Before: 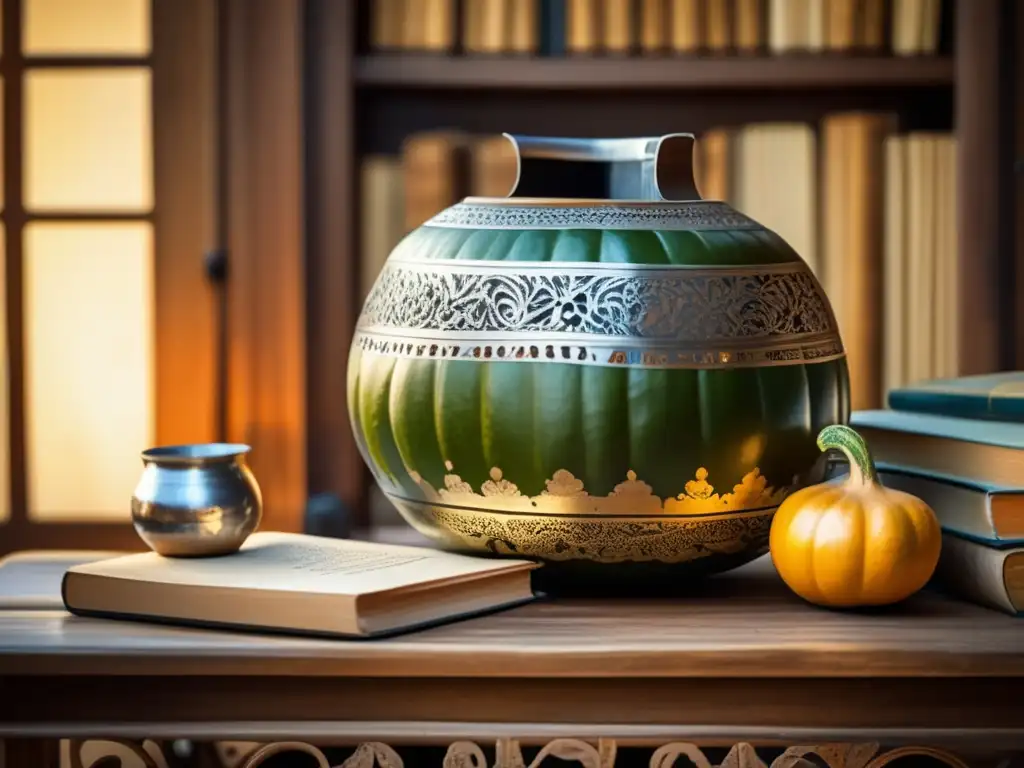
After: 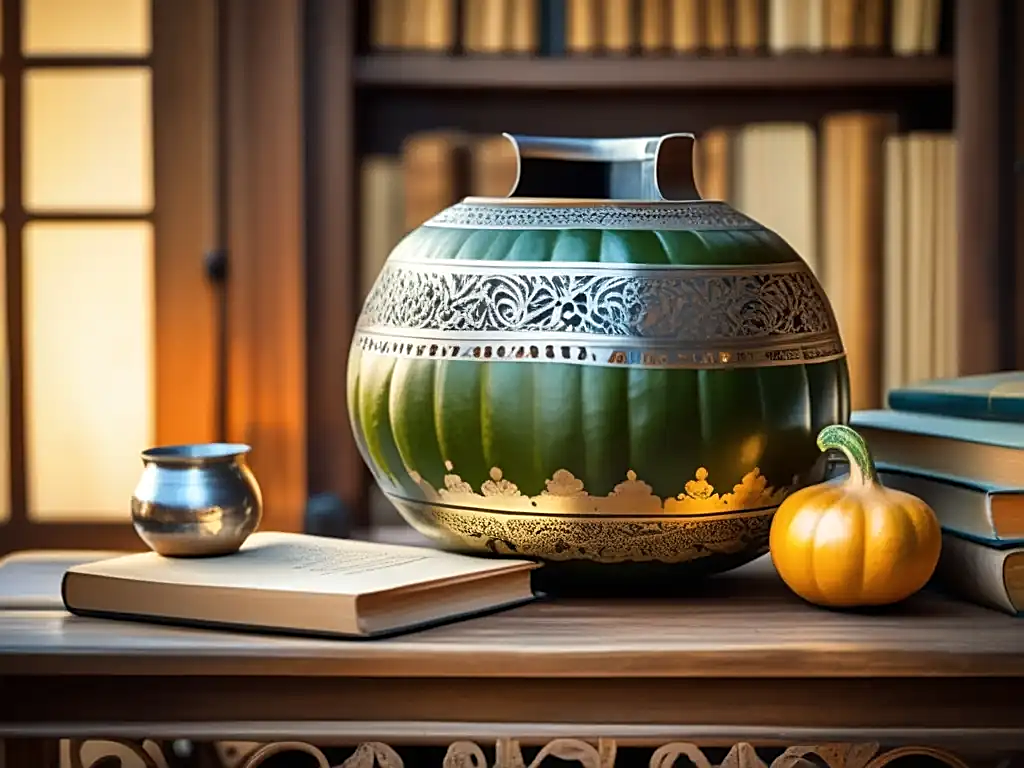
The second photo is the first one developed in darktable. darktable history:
shadows and highlights: shadows 11.45, white point adjustment 1.29, highlights -2.04, soften with gaussian
sharpen: on, module defaults
